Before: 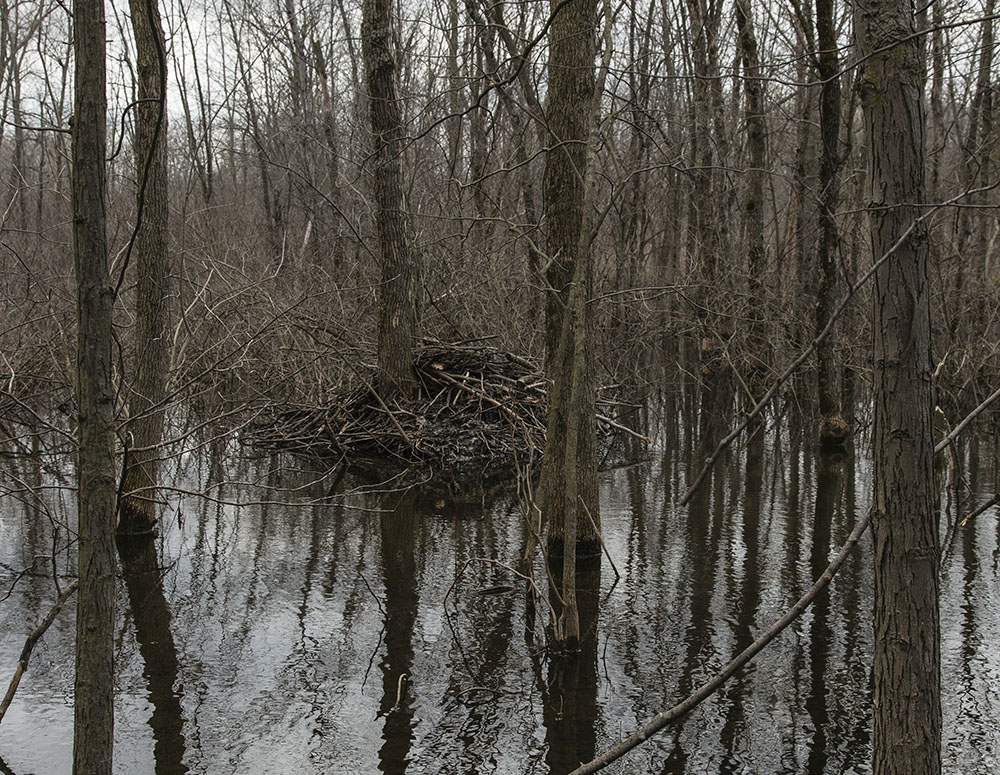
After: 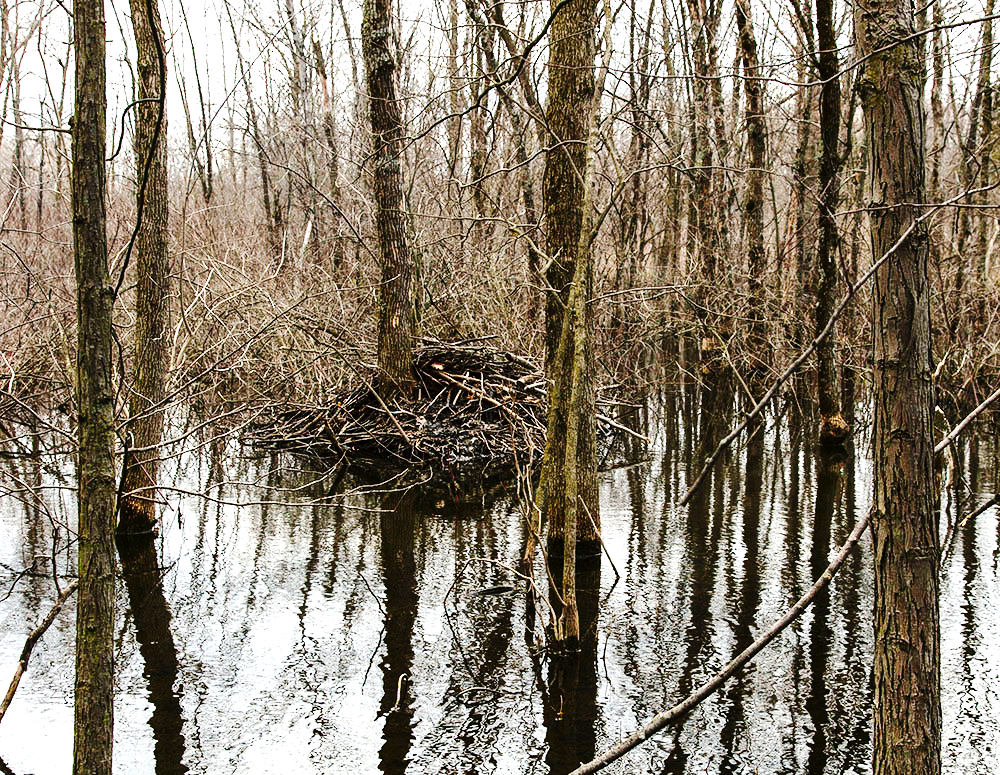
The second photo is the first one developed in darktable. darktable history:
contrast brightness saturation: contrast 0.069, brightness -0.127, saturation 0.055
exposure: exposure 0.72 EV, compensate exposure bias true, compensate highlight preservation false
tone curve: curves: ch0 [(0, 0) (0.003, 0.002) (0.011, 0.008) (0.025, 0.017) (0.044, 0.027) (0.069, 0.037) (0.1, 0.052) (0.136, 0.074) (0.177, 0.11) (0.224, 0.155) (0.277, 0.237) (0.335, 0.34) (0.399, 0.467) (0.468, 0.584) (0.543, 0.683) (0.623, 0.762) (0.709, 0.827) (0.801, 0.888) (0.898, 0.947) (1, 1)], preserve colors none
